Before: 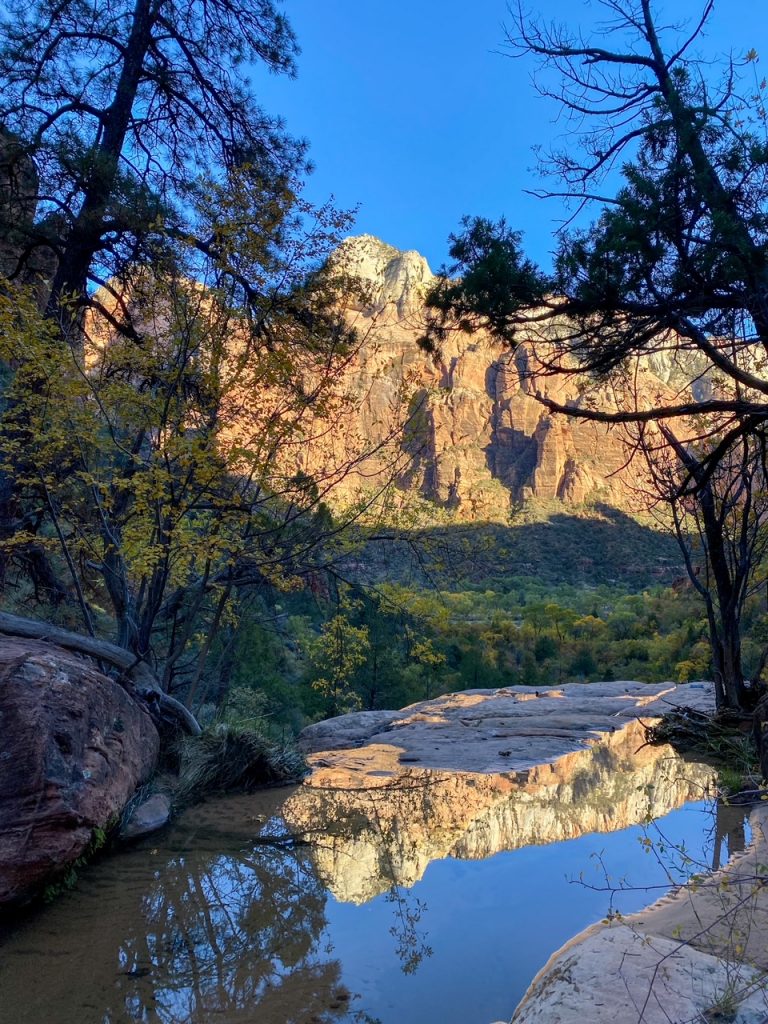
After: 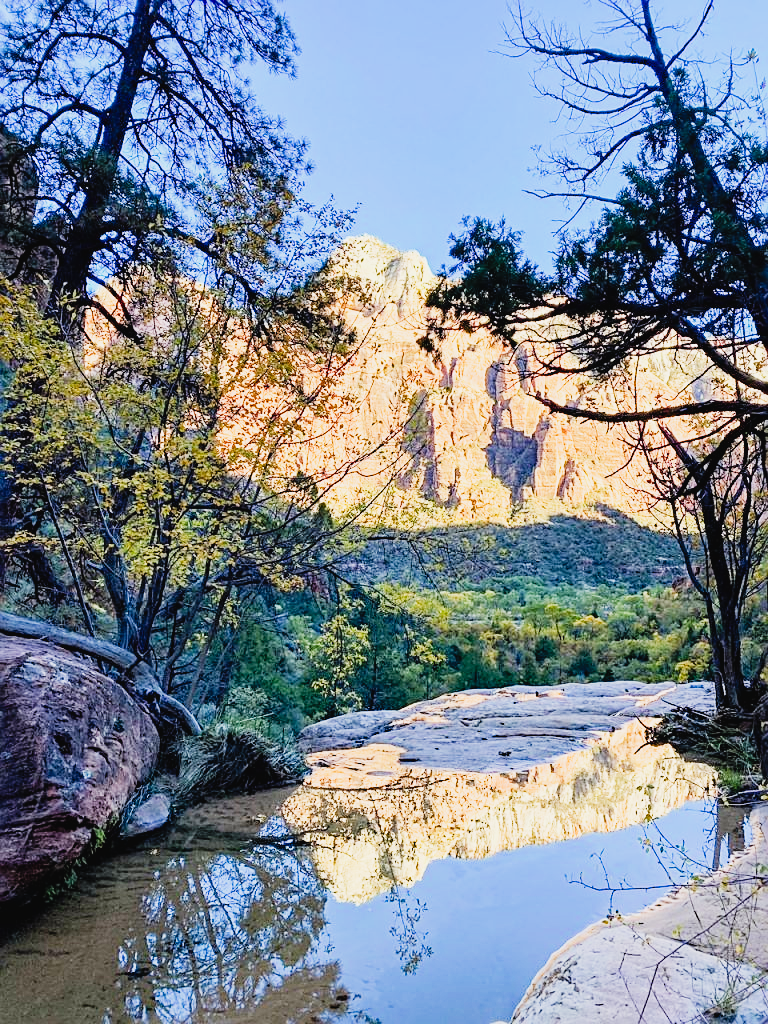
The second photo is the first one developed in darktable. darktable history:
tone curve: curves: ch0 [(0, 0.022) (0.114, 0.096) (0.282, 0.299) (0.456, 0.51) (0.613, 0.693) (0.786, 0.843) (0.999, 0.949)]; ch1 [(0, 0) (0.384, 0.365) (0.463, 0.447) (0.486, 0.474) (0.503, 0.5) (0.535, 0.522) (0.555, 0.546) (0.593, 0.599) (0.755, 0.793) (1, 1)]; ch2 [(0, 0) (0.369, 0.375) (0.449, 0.434) (0.501, 0.5) (0.528, 0.517) (0.561, 0.57) (0.612, 0.631) (0.668, 0.659) (1, 1)], preserve colors none
levels: white 99.91%, levels [0, 0.492, 0.984]
sharpen: on, module defaults
exposure: black level correction 0, exposure 1.472 EV, compensate highlight preservation false
filmic rgb: black relative exposure -7.65 EV, white relative exposure 4.56 EV, hardness 3.61
haze removal: compatibility mode true, adaptive false
